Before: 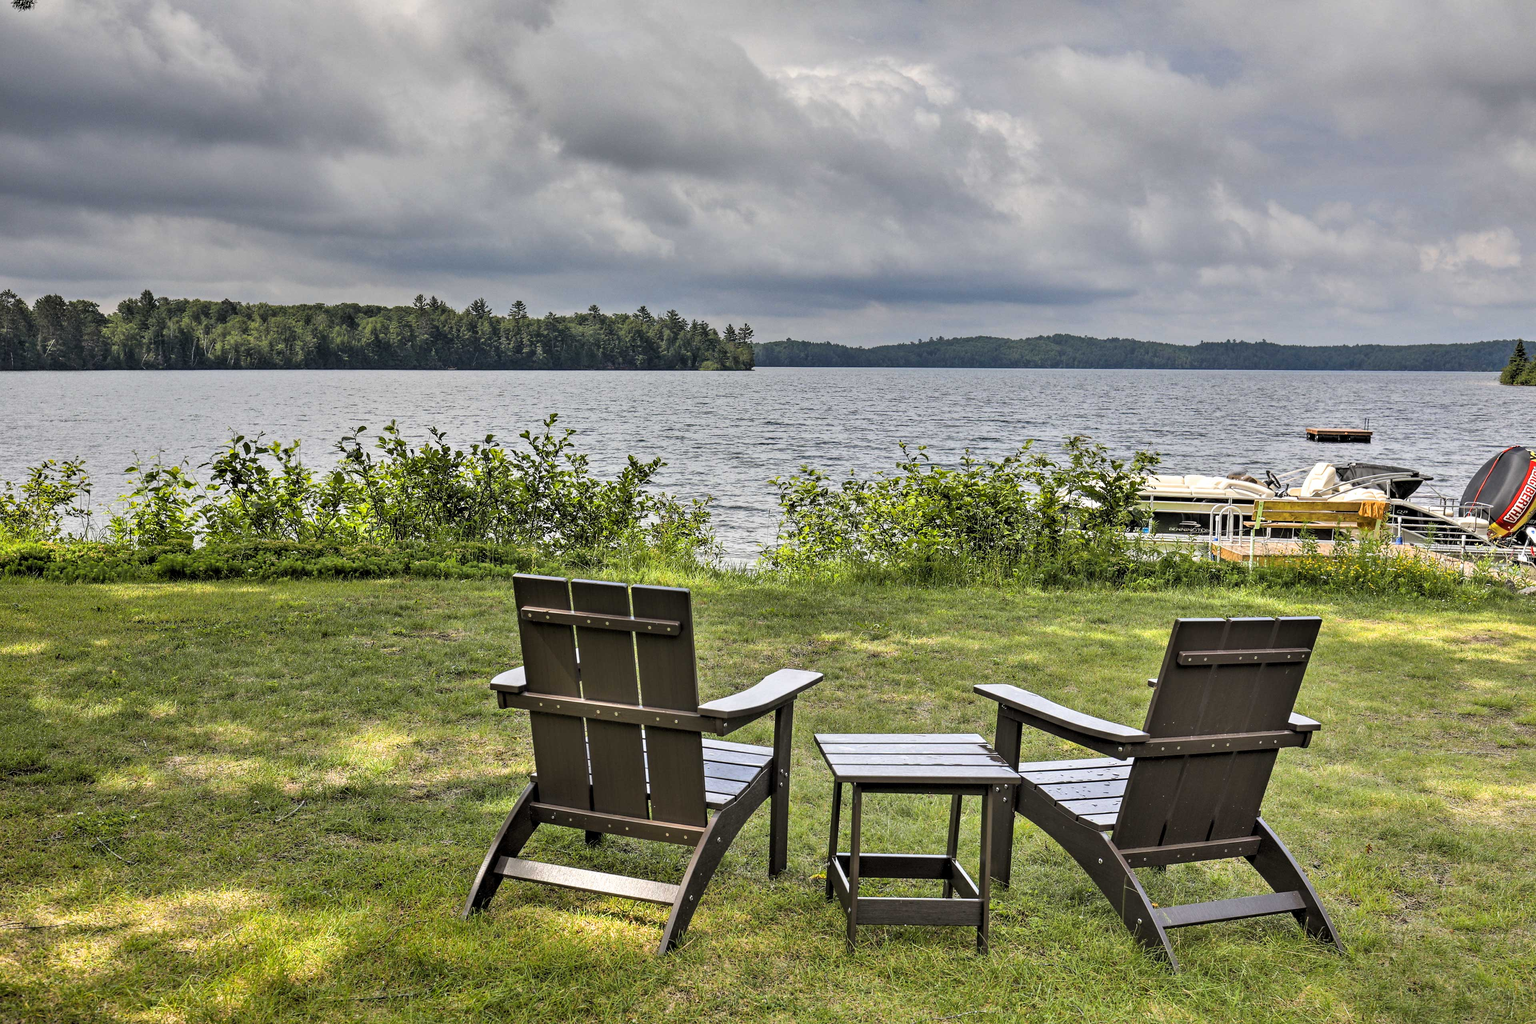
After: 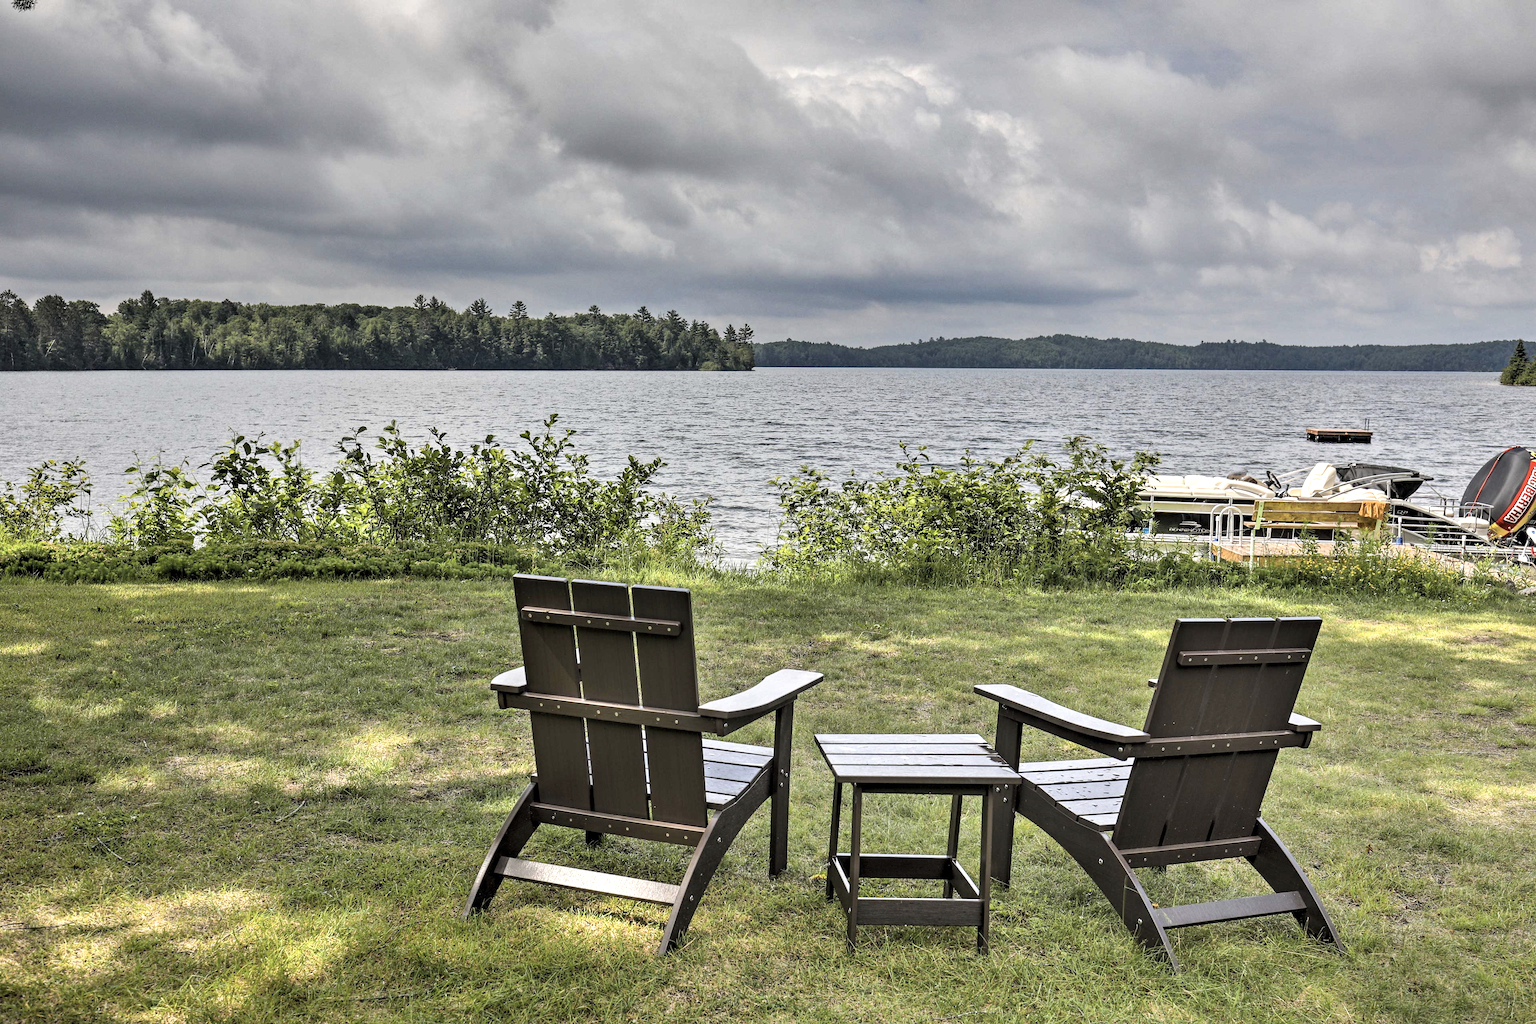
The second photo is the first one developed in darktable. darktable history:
exposure: exposure 0.201 EV, compensate exposure bias true, compensate highlight preservation false
contrast brightness saturation: contrast 0.058, brightness -0.013, saturation -0.249
